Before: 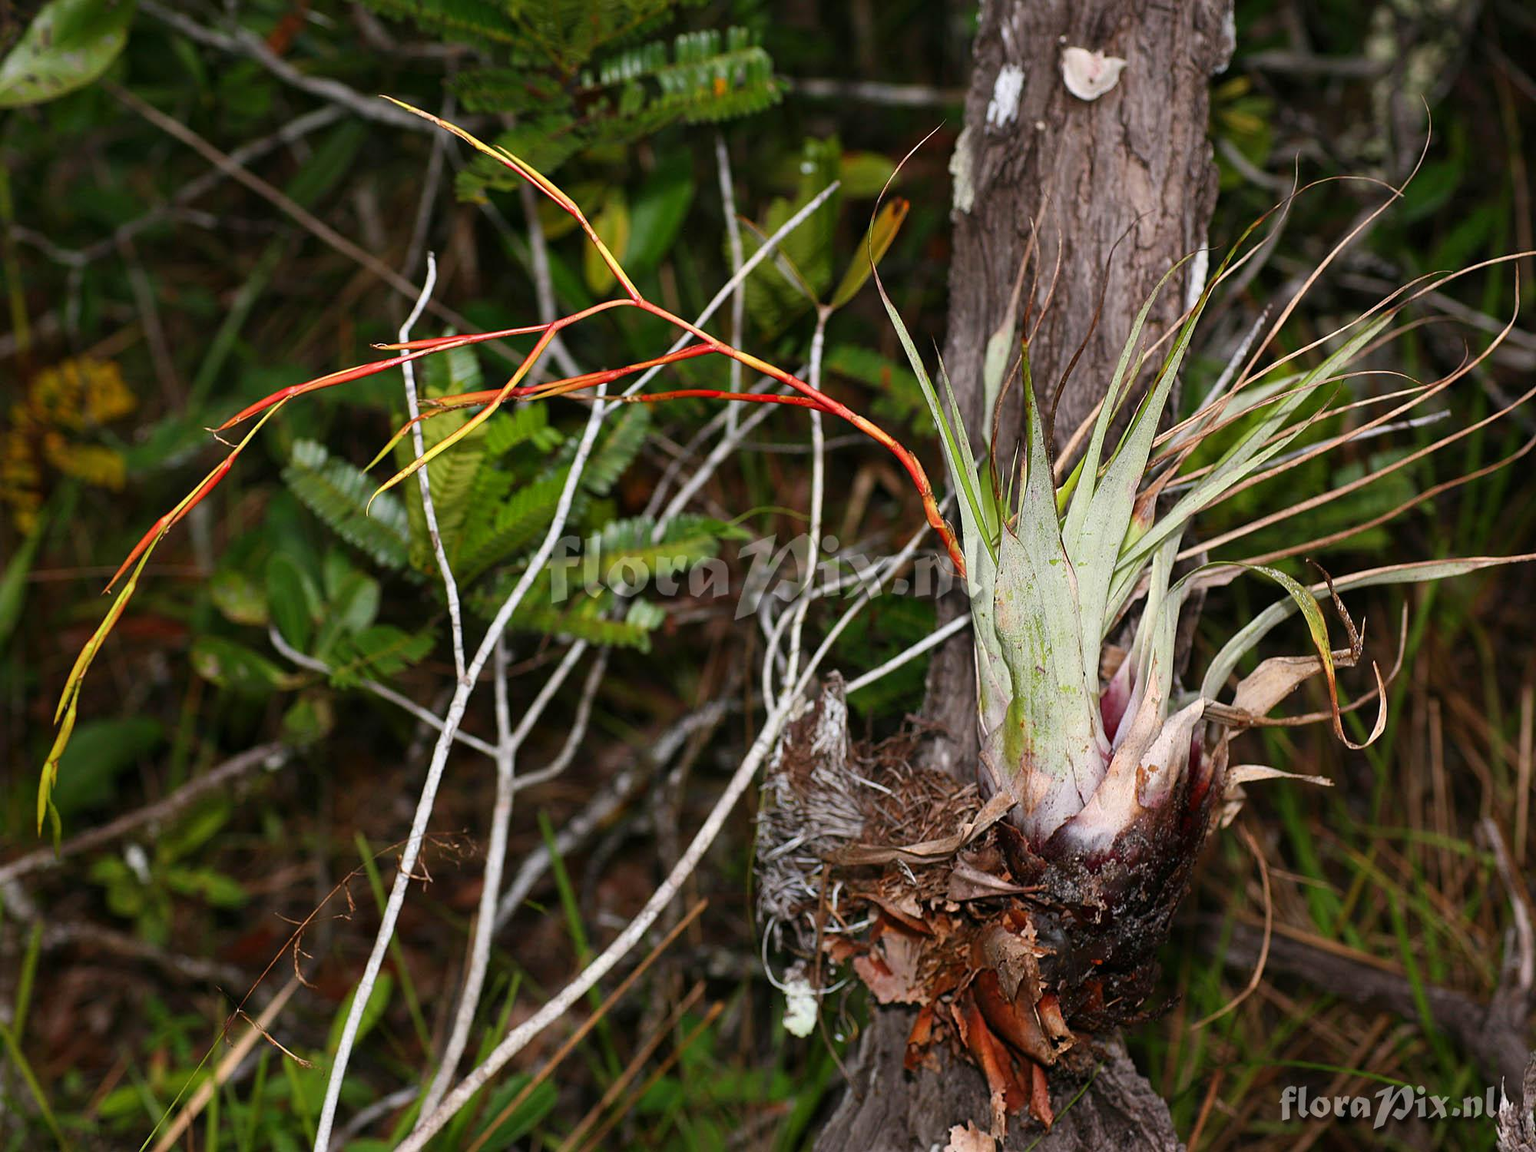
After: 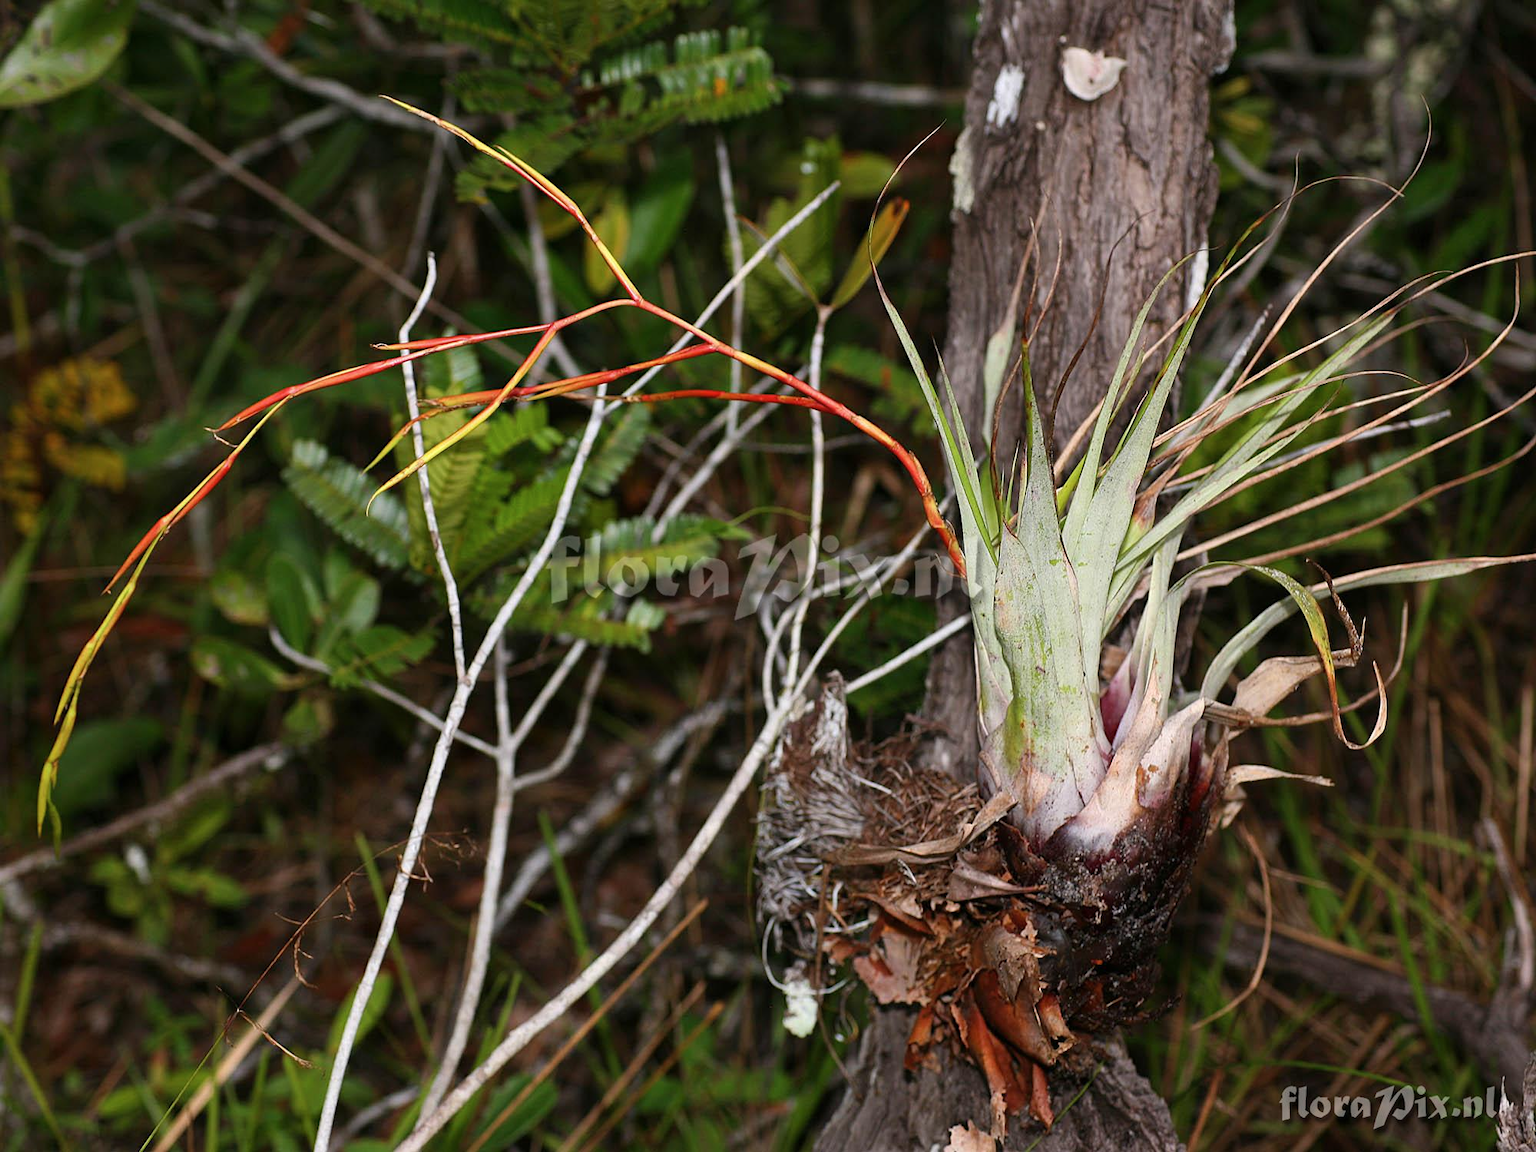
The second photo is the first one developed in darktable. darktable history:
contrast brightness saturation: contrast 0.013, saturation -0.06
